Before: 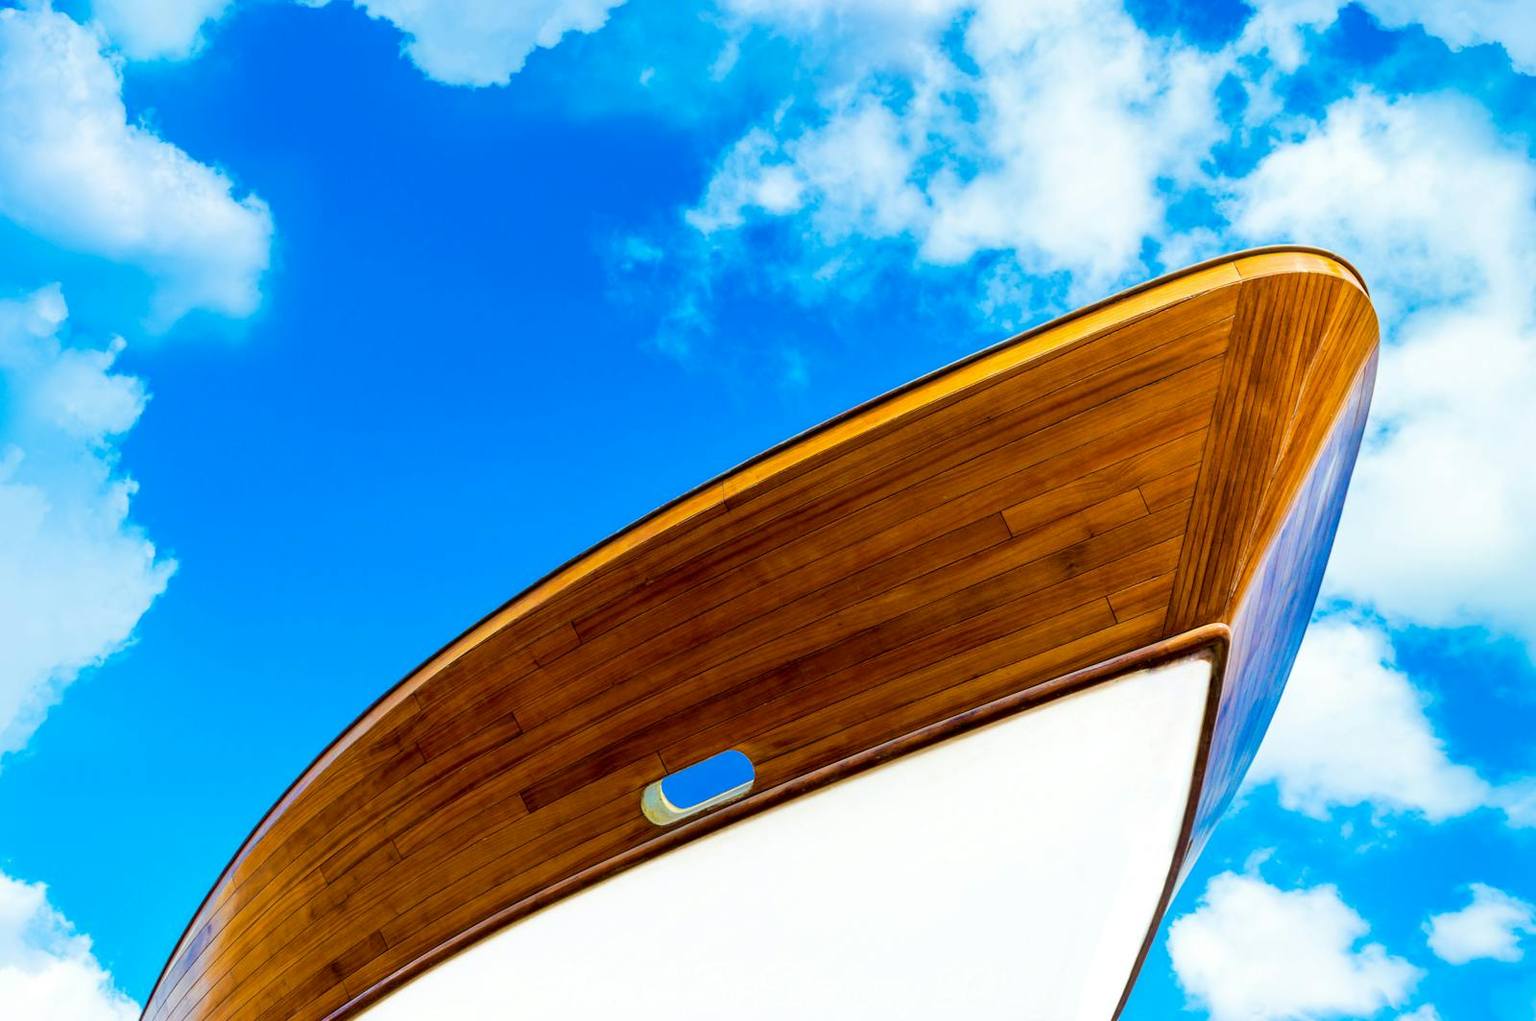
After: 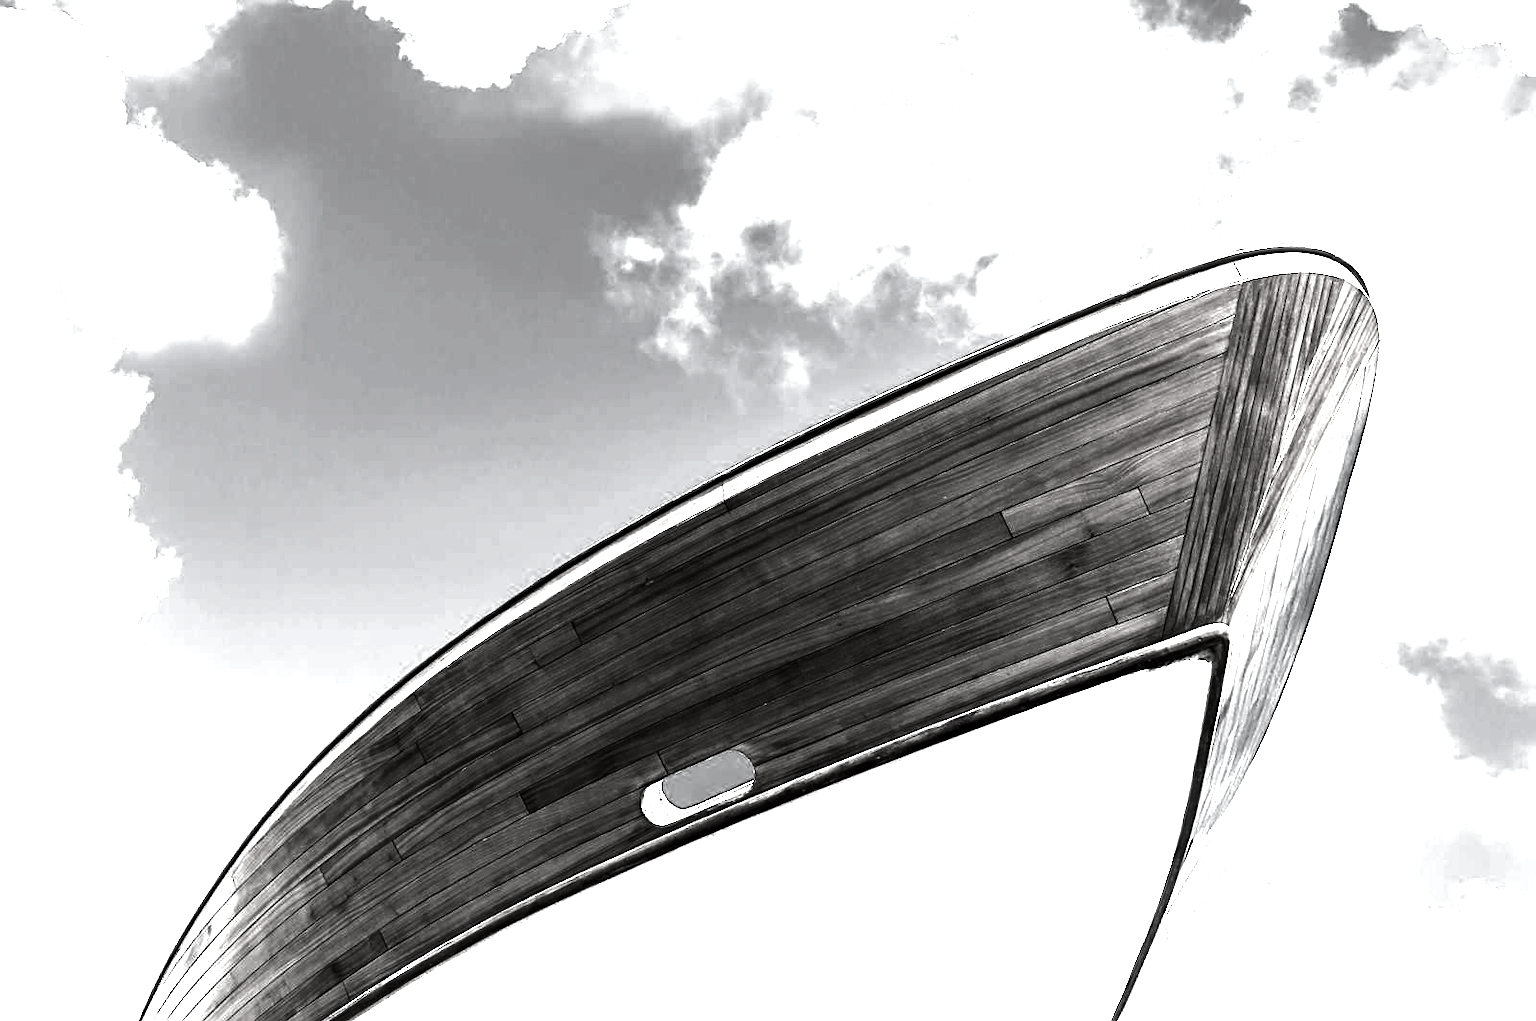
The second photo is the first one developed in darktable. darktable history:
contrast brightness saturation: contrast -0.037, brightness -0.578, saturation -0.987
tone equalizer: on, module defaults
exposure: black level correction 0, exposure 1.748 EV, compensate highlight preservation false
sharpen: on, module defaults
